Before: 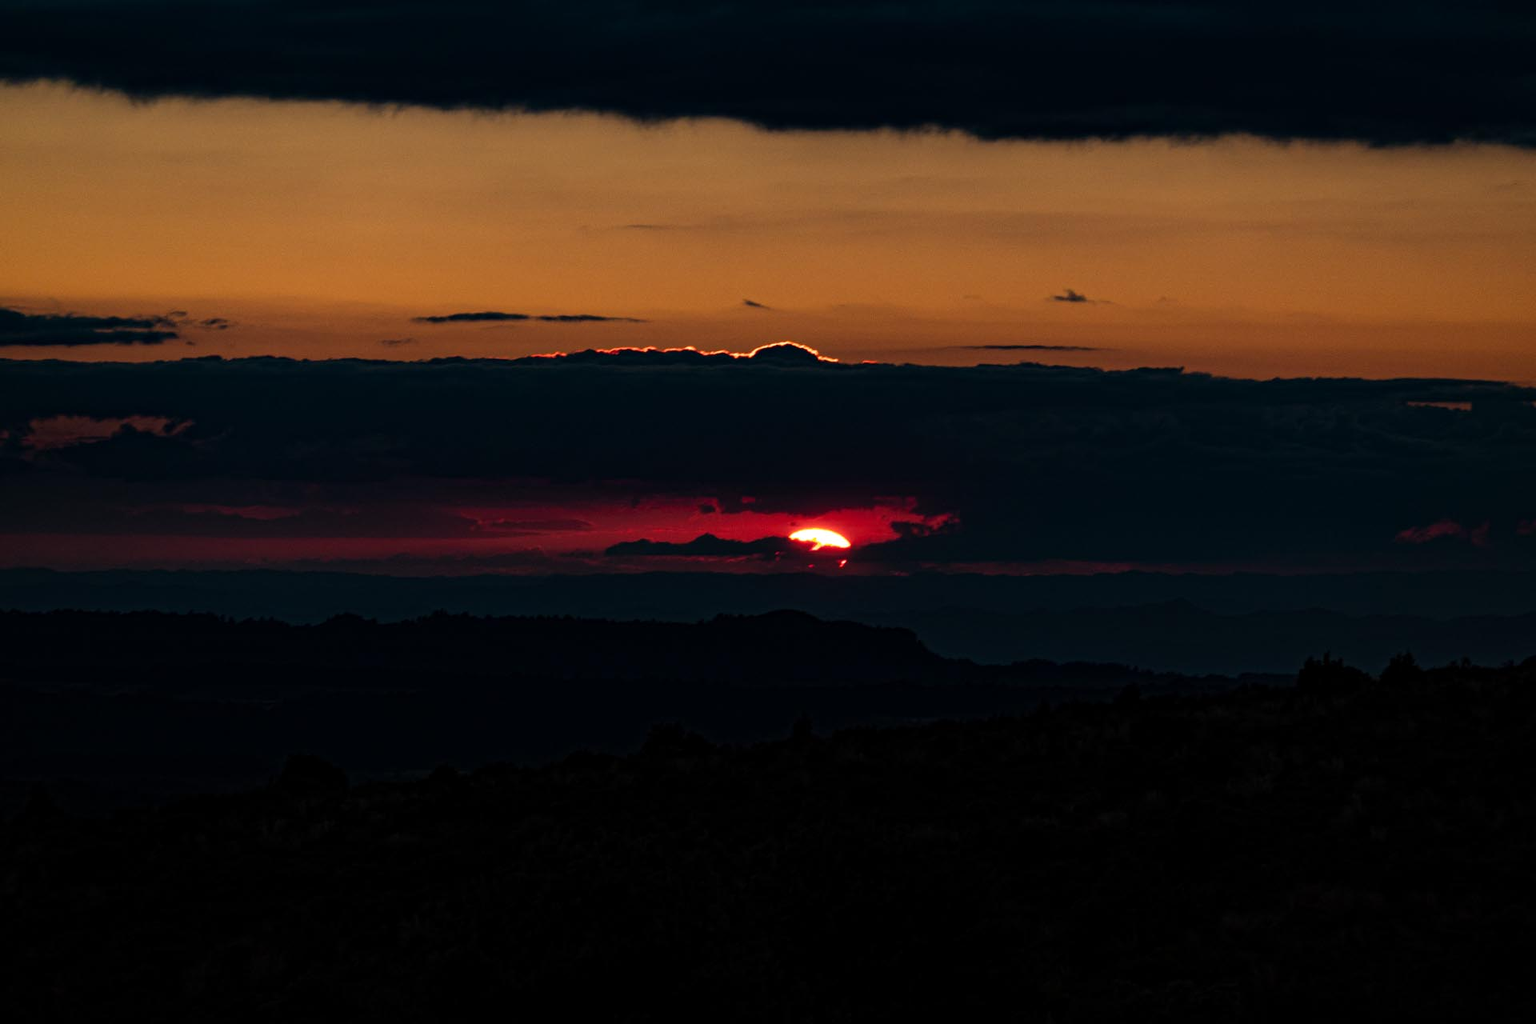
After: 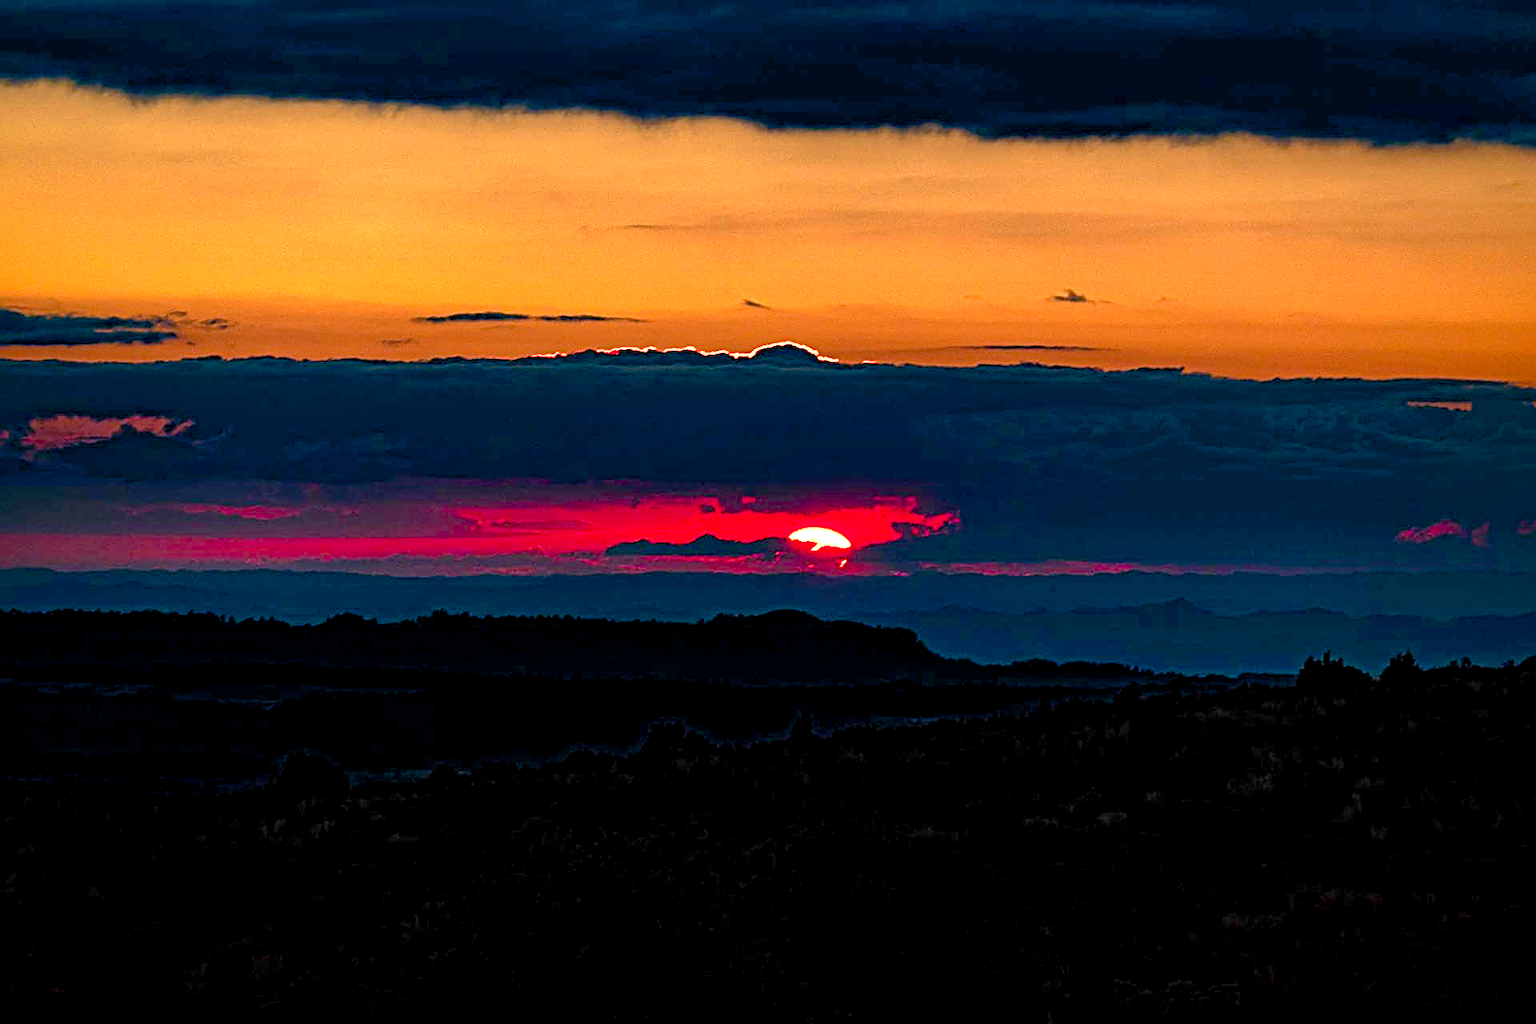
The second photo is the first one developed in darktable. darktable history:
shadows and highlights: on, module defaults
exposure: black level correction 0.001, exposure 1.717 EV, compensate highlight preservation false
sharpen: radius 2.552, amount 0.65
color balance rgb: highlights gain › chroma 0.125%, highlights gain › hue 330.71°, global offset › hue 169.43°, perceptual saturation grading › global saturation 19.636%, perceptual saturation grading › highlights -24.723%, perceptual saturation grading › shadows 49.98%, global vibrance 4.856%, contrast 3.439%
